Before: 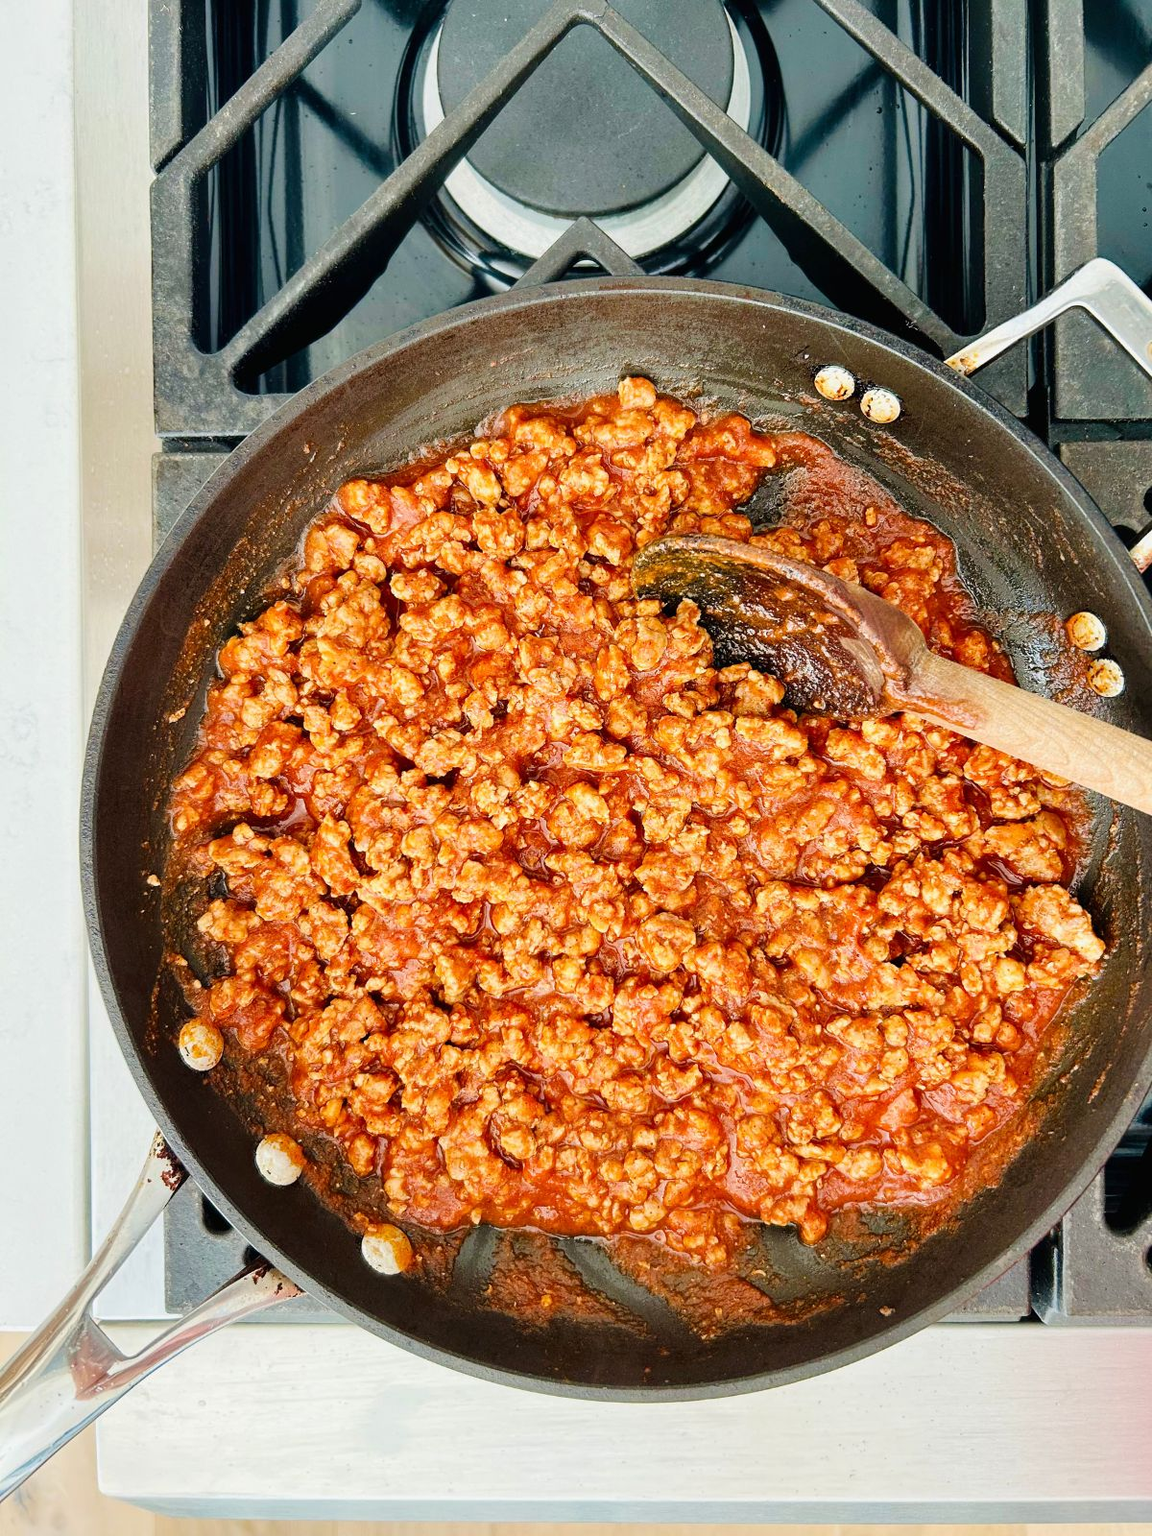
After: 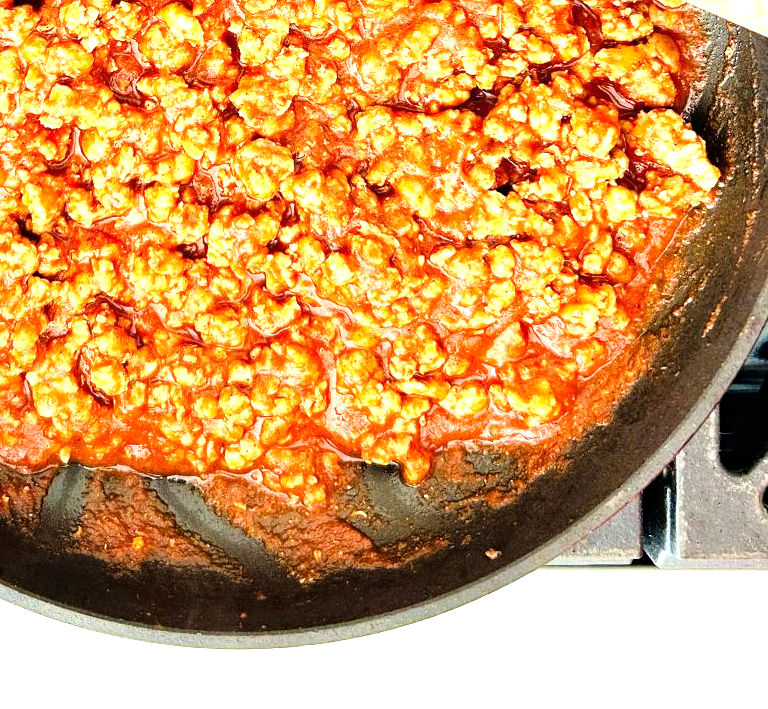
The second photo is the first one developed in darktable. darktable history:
haze removal: compatibility mode true, adaptive false
tone equalizer: -8 EV -1.07 EV, -7 EV -0.994 EV, -6 EV -0.858 EV, -5 EV -0.605 EV, -3 EV 0.603 EV, -2 EV 0.864 EV, -1 EV 1.01 EV, +0 EV 1.06 EV, smoothing 1
crop and rotate: left 35.973%, top 50.796%, bottom 4.863%
